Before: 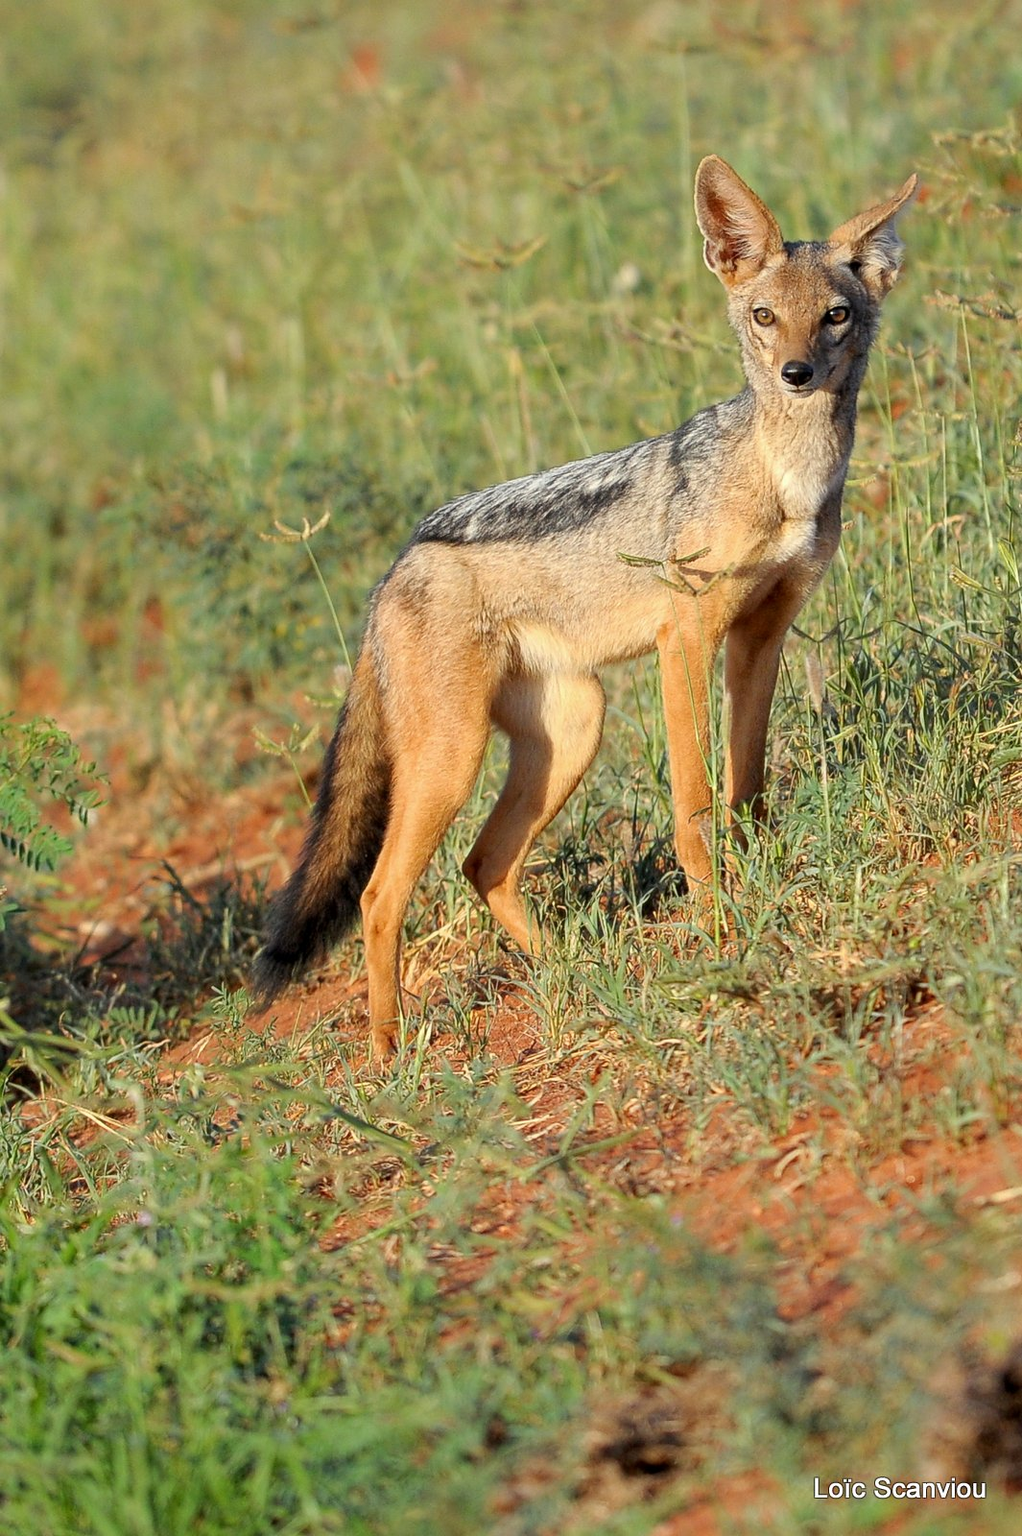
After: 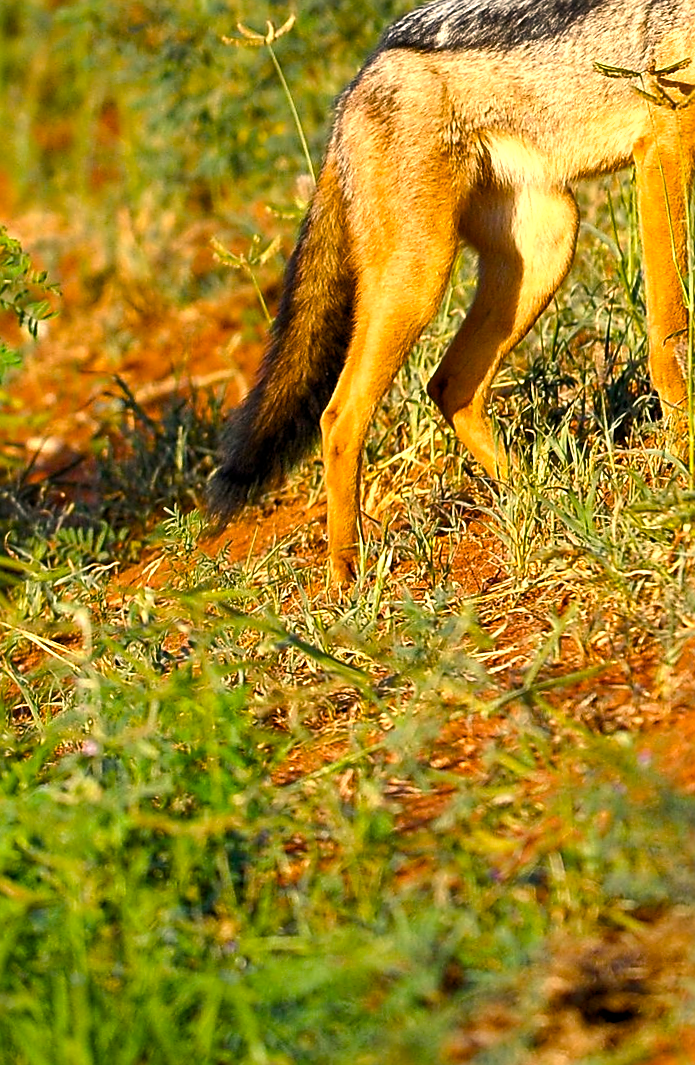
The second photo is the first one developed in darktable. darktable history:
shadows and highlights: shadows 58.29, soften with gaussian
crop and rotate: angle -0.936°, left 3.918%, top 31.804%, right 29.17%
sharpen: on, module defaults
color balance rgb: highlights gain › chroma 3.64%, highlights gain › hue 59.12°, perceptual saturation grading › global saturation 44.448%, perceptual saturation grading › highlights -24.815%, perceptual saturation grading › shadows 49.653%, perceptual brilliance grading › global brilliance 20.008%, perceptual brilliance grading › shadows -40.413%
contrast equalizer: octaves 7, y [[0.5 ×4, 0.483, 0.43], [0.5 ×6], [0.5 ×6], [0 ×6], [0 ×6]]
